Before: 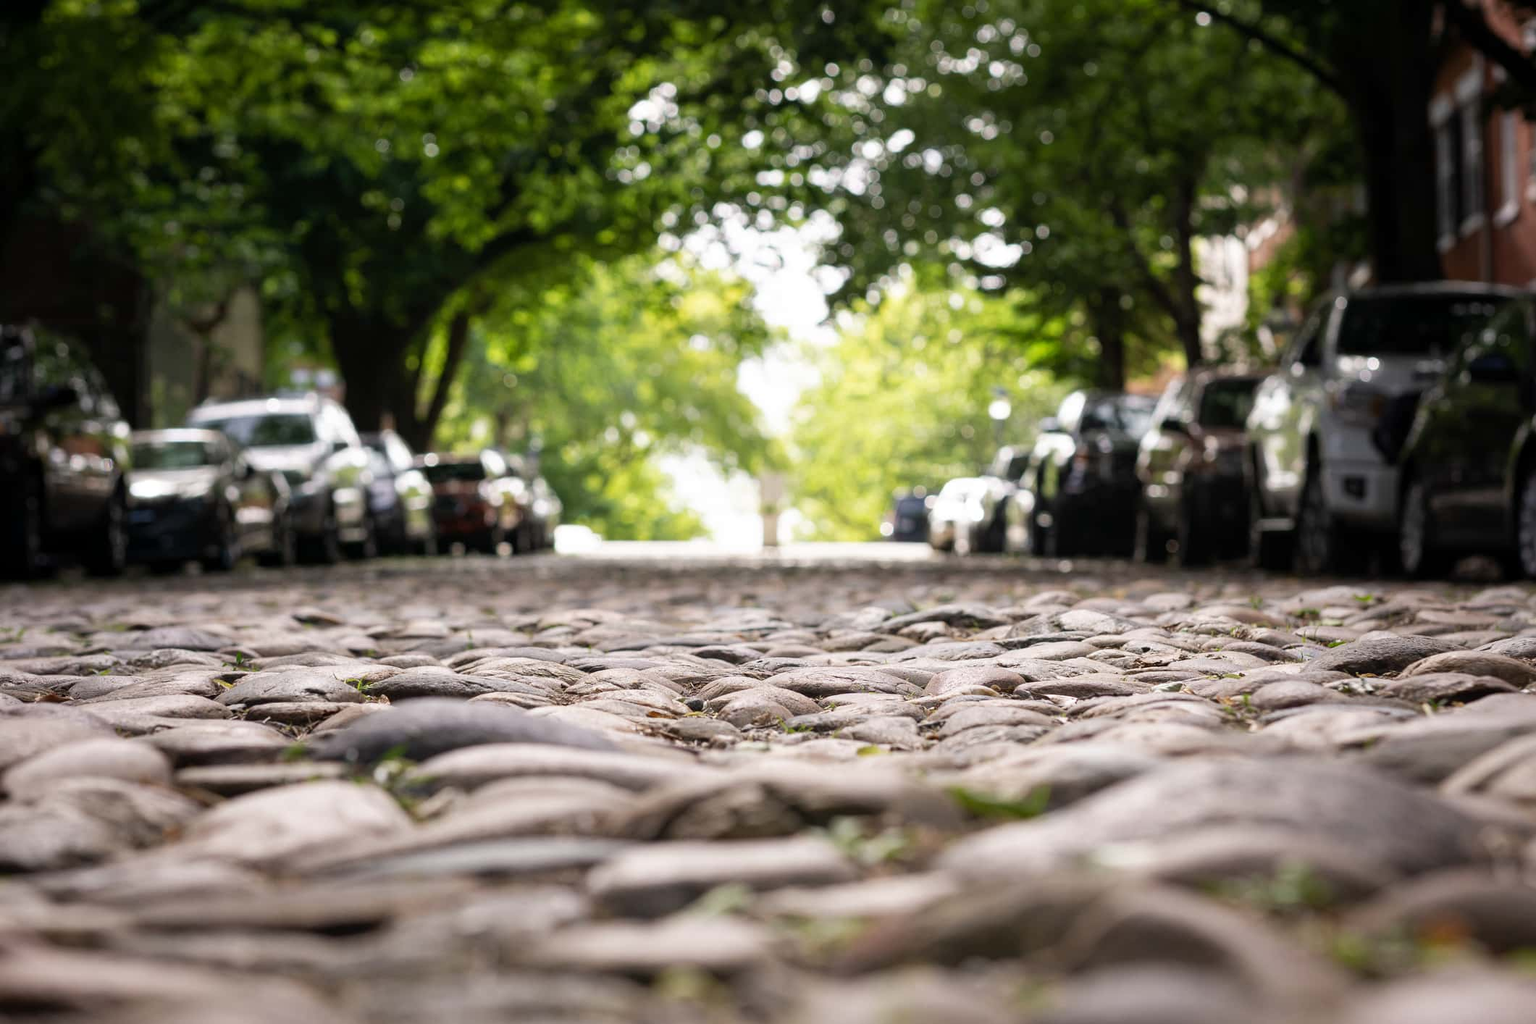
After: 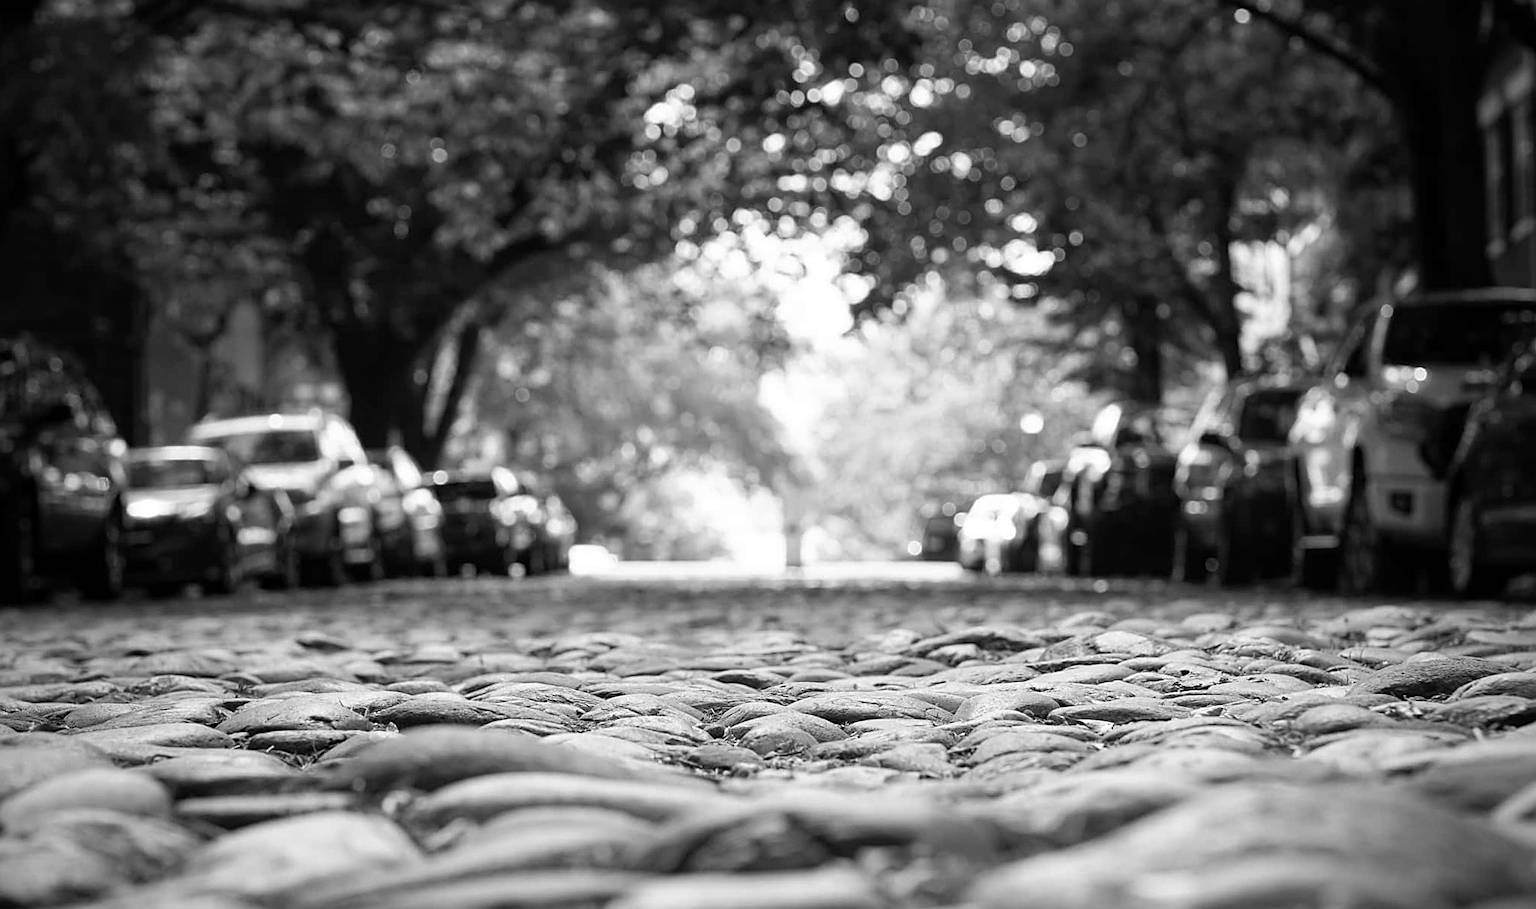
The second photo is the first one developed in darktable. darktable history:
sharpen: on, module defaults
monochrome: on, module defaults
crop and rotate: angle 0.2°, left 0.275%, right 3.127%, bottom 14.18%
vignetting: brightness -0.233, saturation 0.141
